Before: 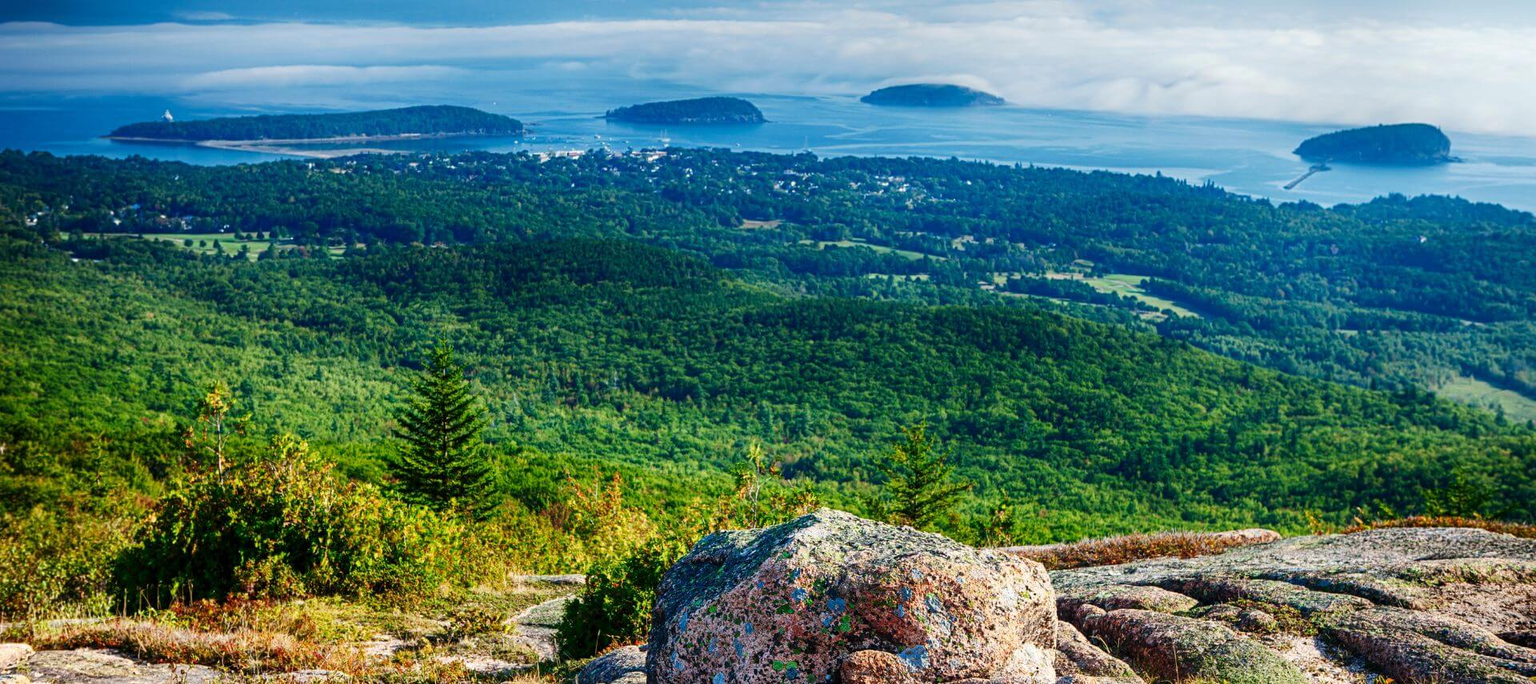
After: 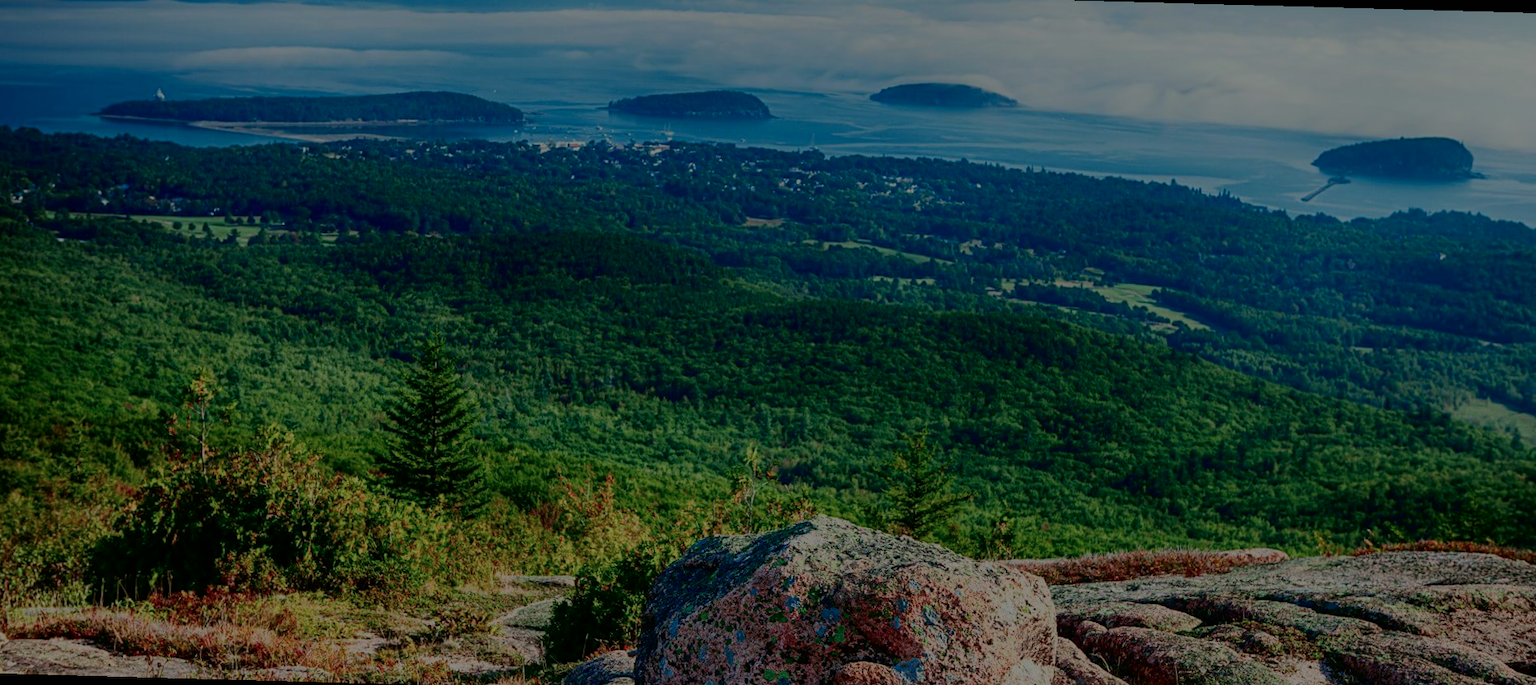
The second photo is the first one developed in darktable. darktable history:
tone curve: curves: ch0 [(0, 0) (0.068, 0.031) (0.175, 0.132) (0.337, 0.304) (0.498, 0.511) (0.748, 0.762) (0.993, 0.954)]; ch1 [(0, 0) (0.294, 0.184) (0.359, 0.34) (0.362, 0.35) (0.43, 0.41) (0.469, 0.453) (0.495, 0.489) (0.54, 0.563) (0.612, 0.641) (1, 1)]; ch2 [(0, 0) (0.431, 0.419) (0.495, 0.502) (0.524, 0.534) (0.557, 0.56) (0.634, 0.654) (0.728, 0.722) (1, 1)], color space Lab, independent channels, preserve colors none
rotate and perspective: rotation 1.57°, crop left 0.018, crop right 0.982, crop top 0.039, crop bottom 0.961
exposure: exposure 0.375 EV, compensate highlight preservation false
color balance rgb: perceptual brilliance grading › global brilliance -48.39%
